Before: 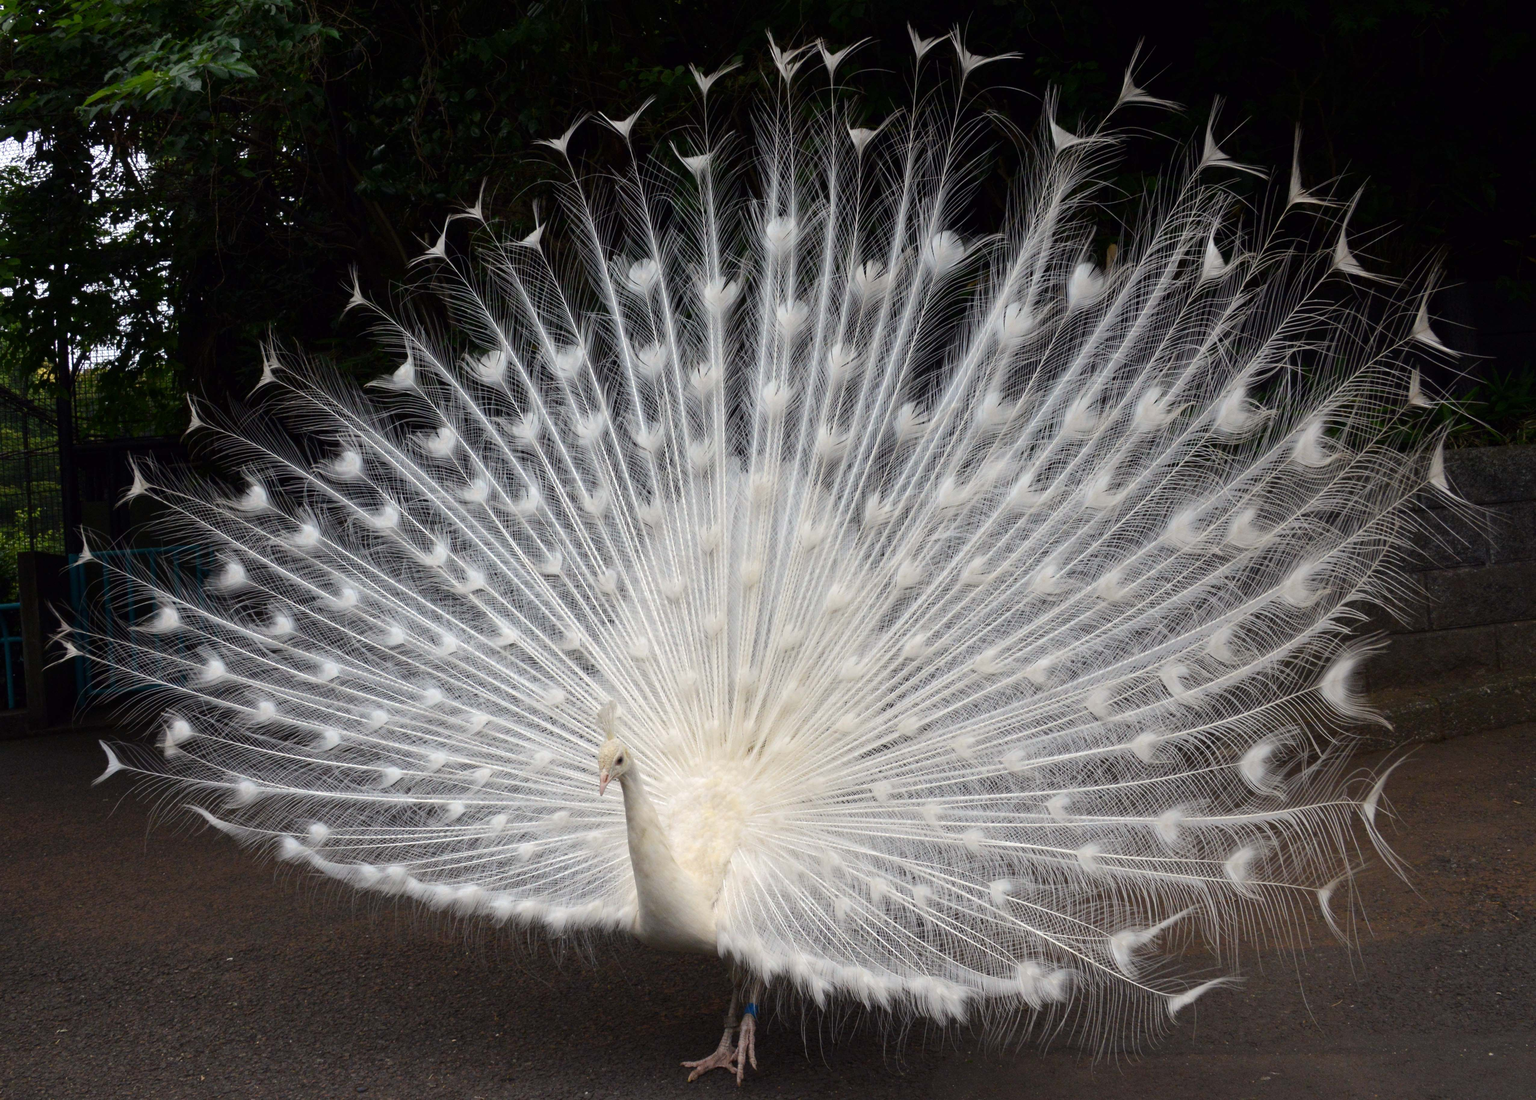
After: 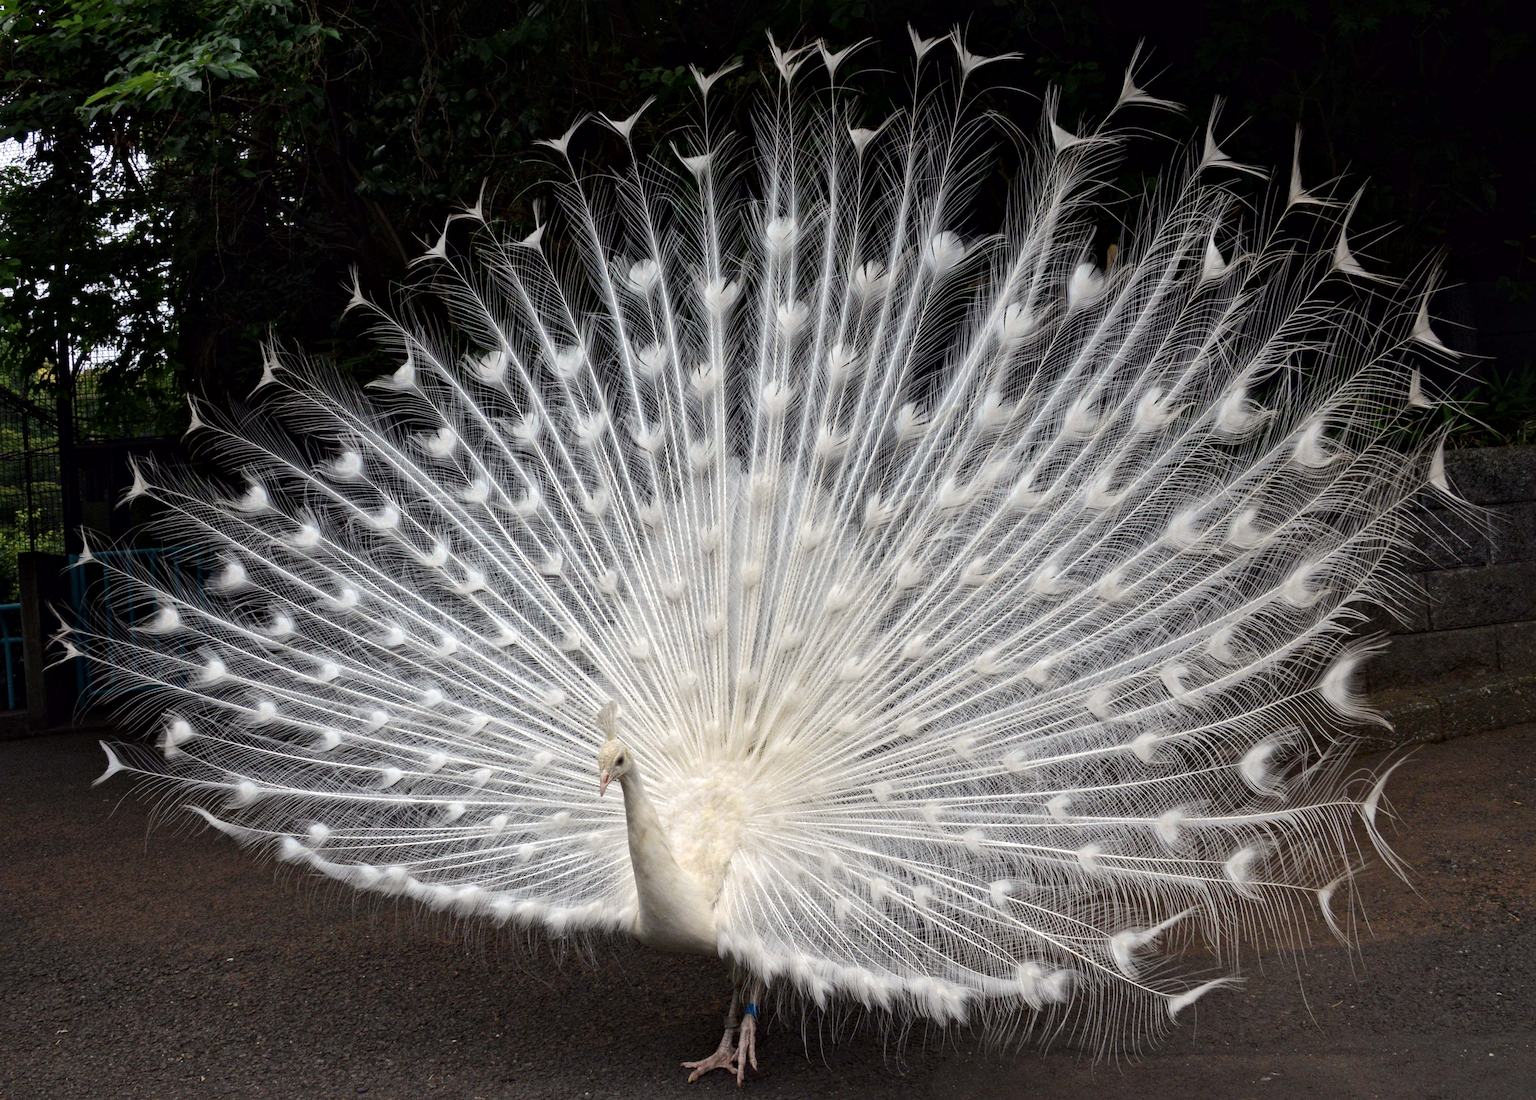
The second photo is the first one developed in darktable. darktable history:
local contrast: mode bilateral grid, contrast 25, coarseness 46, detail 152%, midtone range 0.2
